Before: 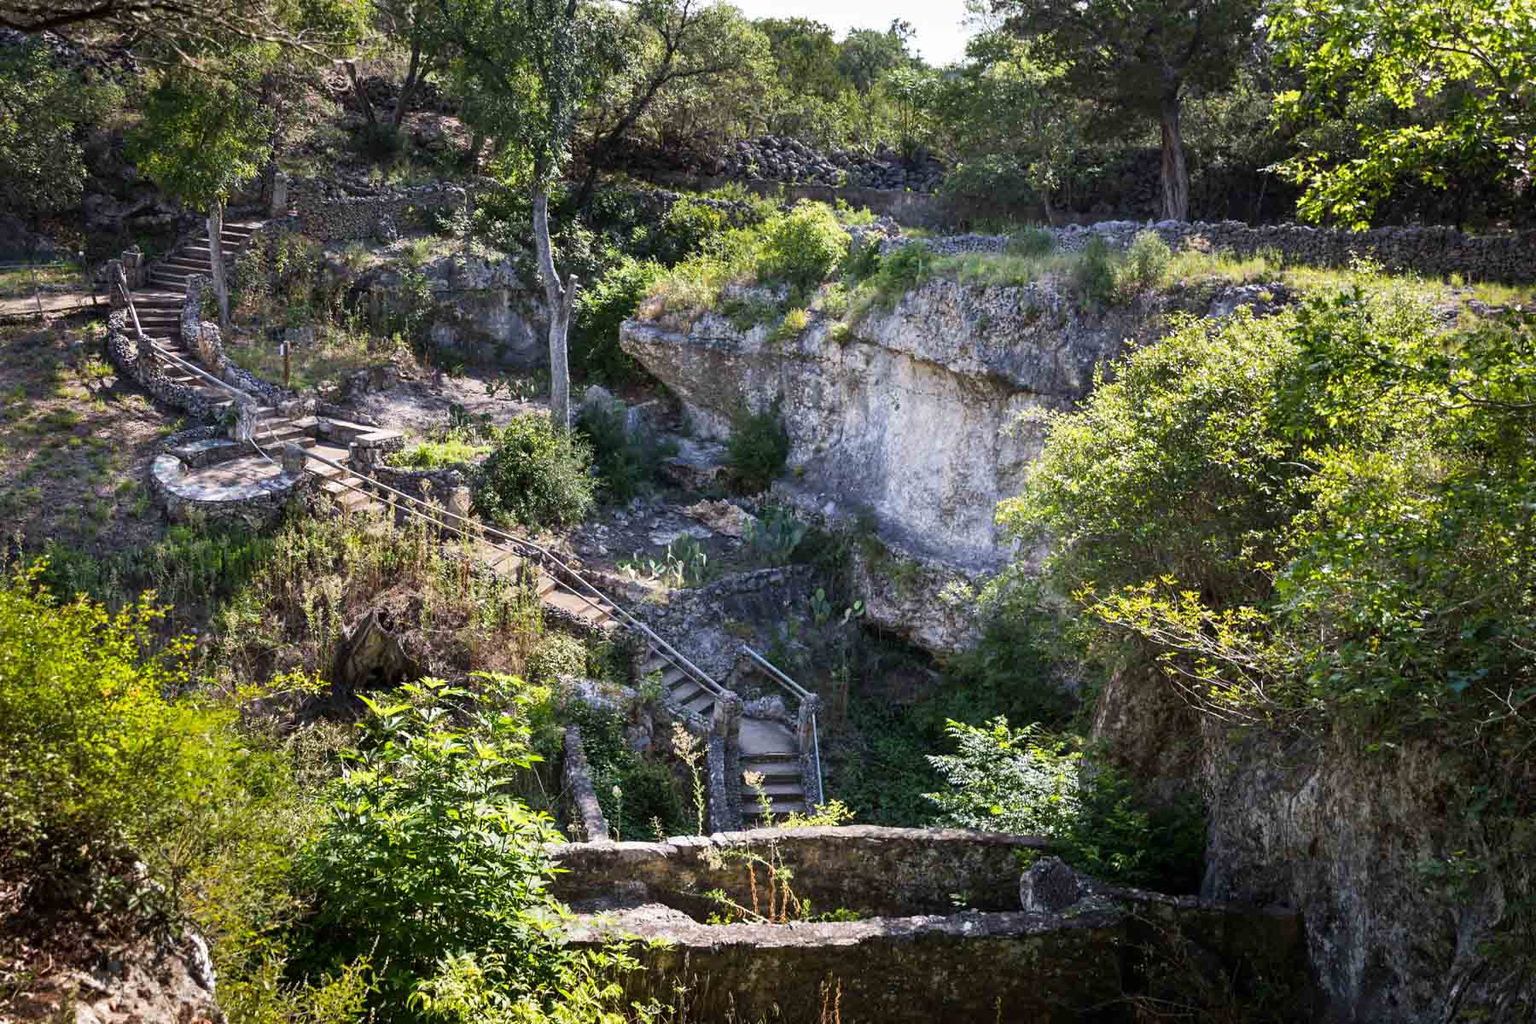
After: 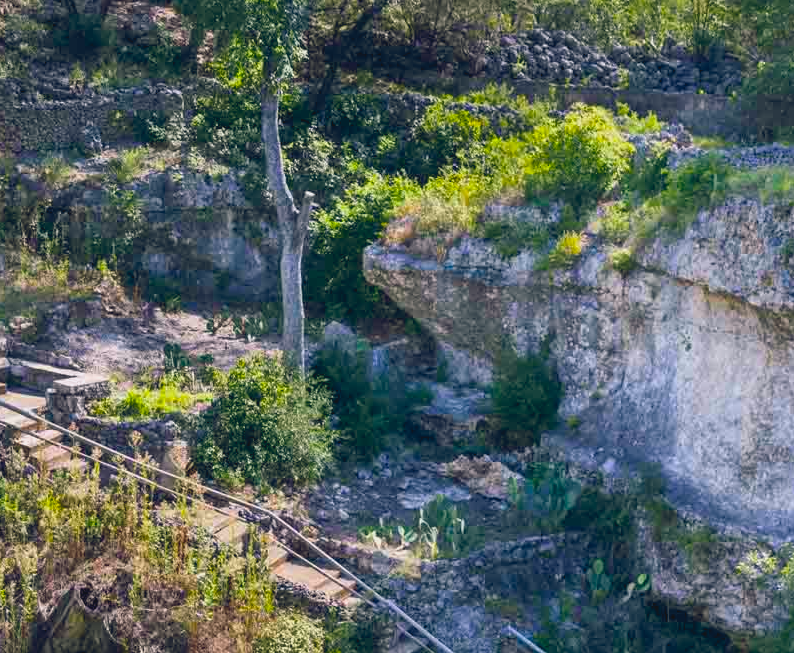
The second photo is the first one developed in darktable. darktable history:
contrast brightness saturation: contrast -0.108
tone equalizer: mask exposure compensation -0.514 EV
color balance rgb: shadows lift › chroma 2.619%, shadows lift › hue 188.53°, global offset › chroma 0.128%, global offset › hue 253.64°, perceptual saturation grading › global saturation 30.603%, global vibrance 20%
crop: left 20.2%, top 10.901%, right 35.659%, bottom 34.675%
